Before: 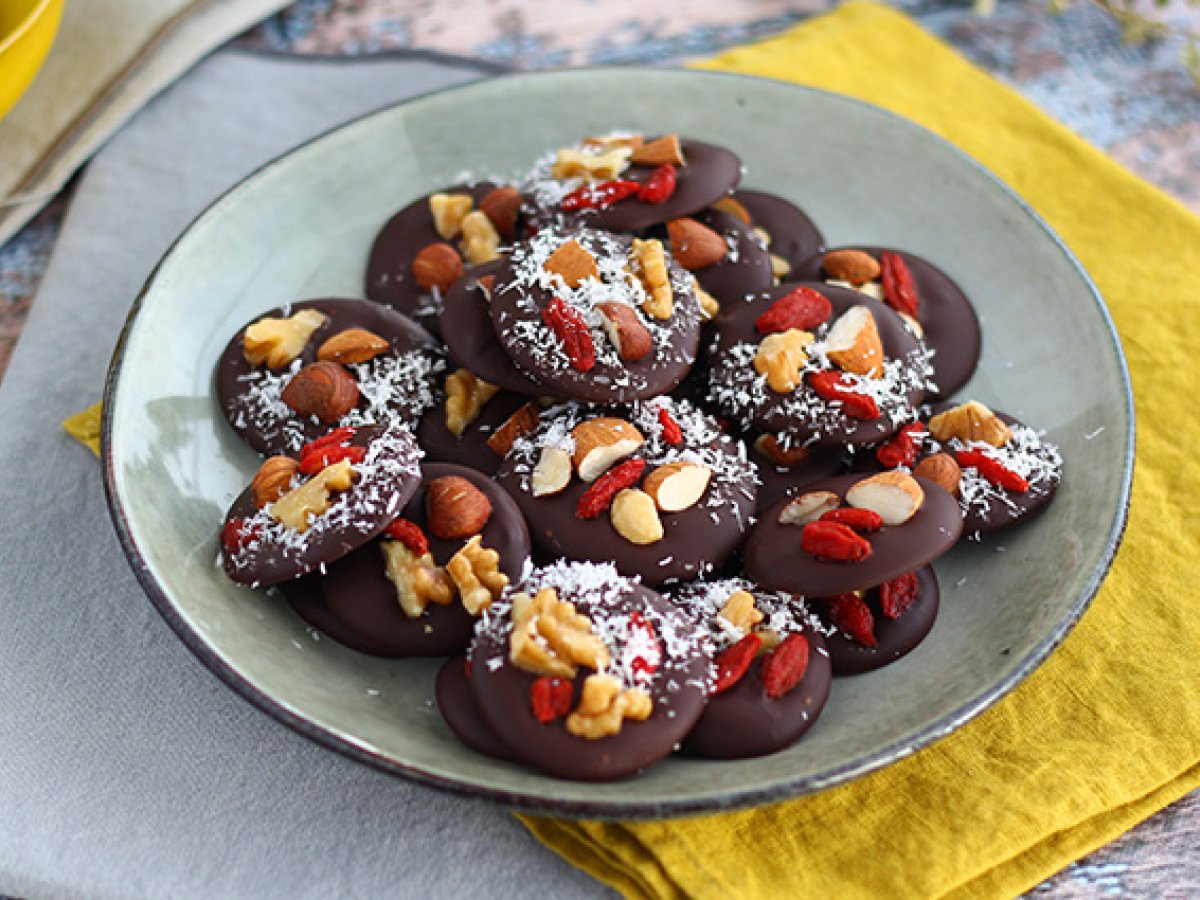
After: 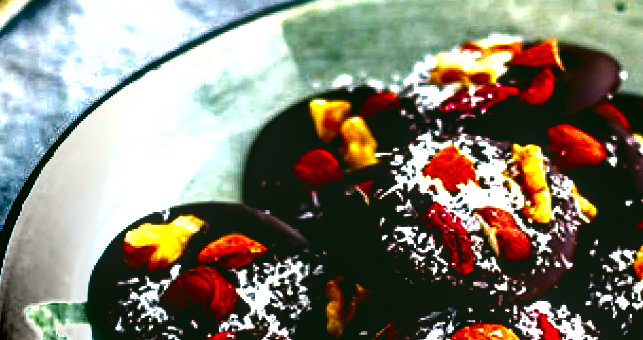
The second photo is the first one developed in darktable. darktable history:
tone equalizer: -8 EV -0.75 EV, -7 EV -0.7 EV, -6 EV -0.6 EV, -5 EV -0.4 EV, -3 EV 0.4 EV, -2 EV 0.6 EV, -1 EV 0.7 EV, +0 EV 0.75 EV, edges refinement/feathering 500, mask exposure compensation -1.57 EV, preserve details no
white balance: red 1, blue 1
shadows and highlights: soften with gaussian
levels: levels [0.012, 0.367, 0.697]
contrast brightness saturation: brightness -1, saturation 1
local contrast: on, module defaults
color correction: highlights a* 4.02, highlights b* 4.98, shadows a* -7.55, shadows b* 4.98
crop: left 10.121%, top 10.631%, right 36.218%, bottom 51.526%
